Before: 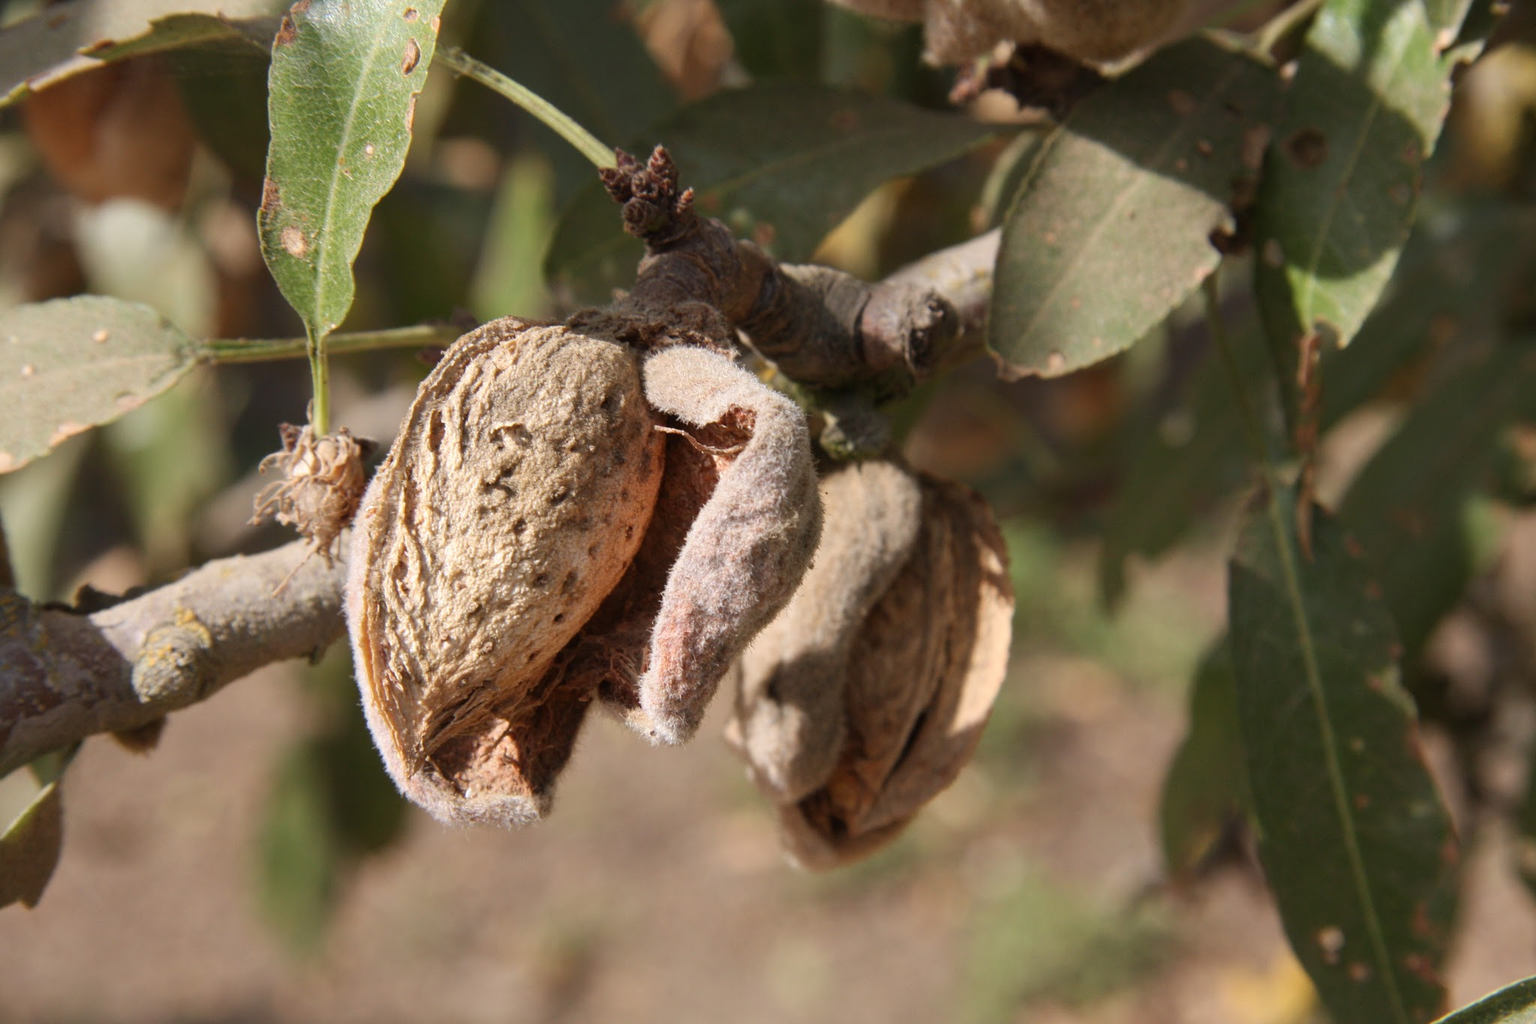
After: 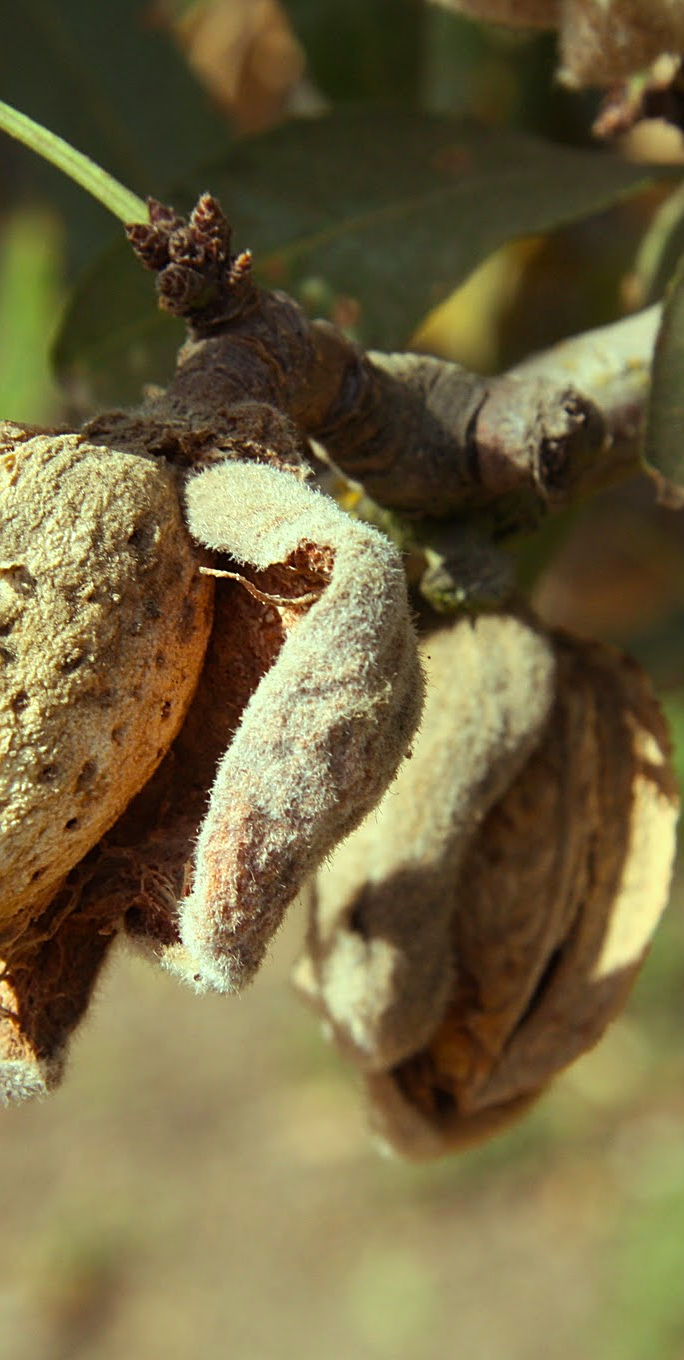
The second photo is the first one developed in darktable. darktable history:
exposure: compensate highlight preservation false
crop: left 32.89%, right 33.706%
color balance rgb: shadows lift › luminance -20.135%, highlights gain › luminance 15.62%, highlights gain › chroma 6.99%, highlights gain › hue 127.94°, perceptual saturation grading › global saturation 19.605%
sharpen: on, module defaults
